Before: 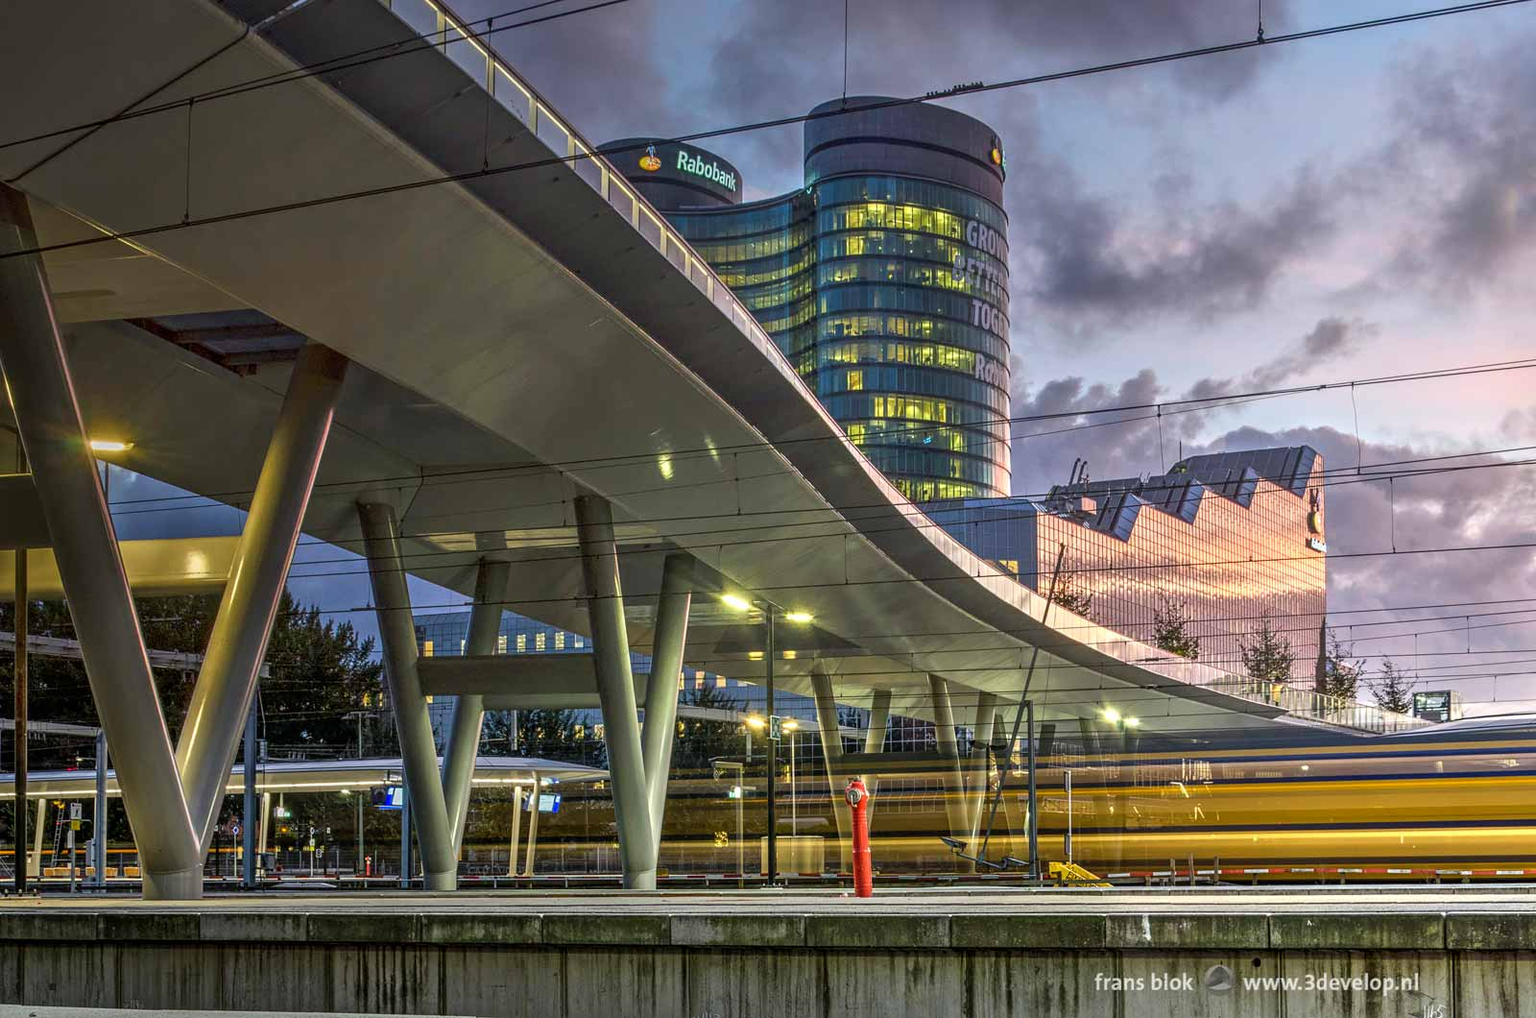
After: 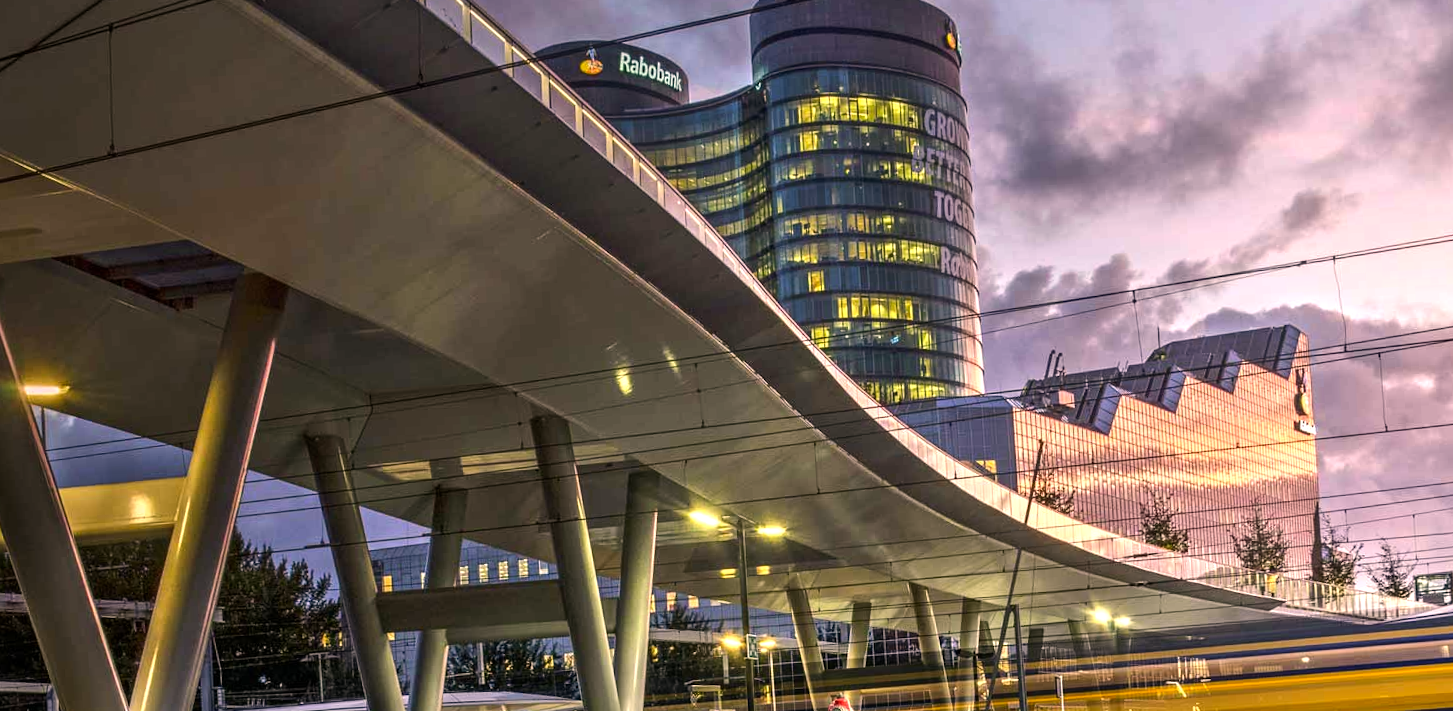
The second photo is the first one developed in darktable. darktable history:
crop: left 2.737%, top 7.287%, right 3.421%, bottom 20.179%
color correction: highlights a* 11.96, highlights b* 11.58
tone equalizer: -8 EV -0.417 EV, -7 EV -0.389 EV, -6 EV -0.333 EV, -5 EV -0.222 EV, -3 EV 0.222 EV, -2 EV 0.333 EV, -1 EV 0.389 EV, +0 EV 0.417 EV, edges refinement/feathering 500, mask exposure compensation -1.25 EV, preserve details no
white balance: red 0.988, blue 1.017
rotate and perspective: rotation -3°, crop left 0.031, crop right 0.968, crop top 0.07, crop bottom 0.93
